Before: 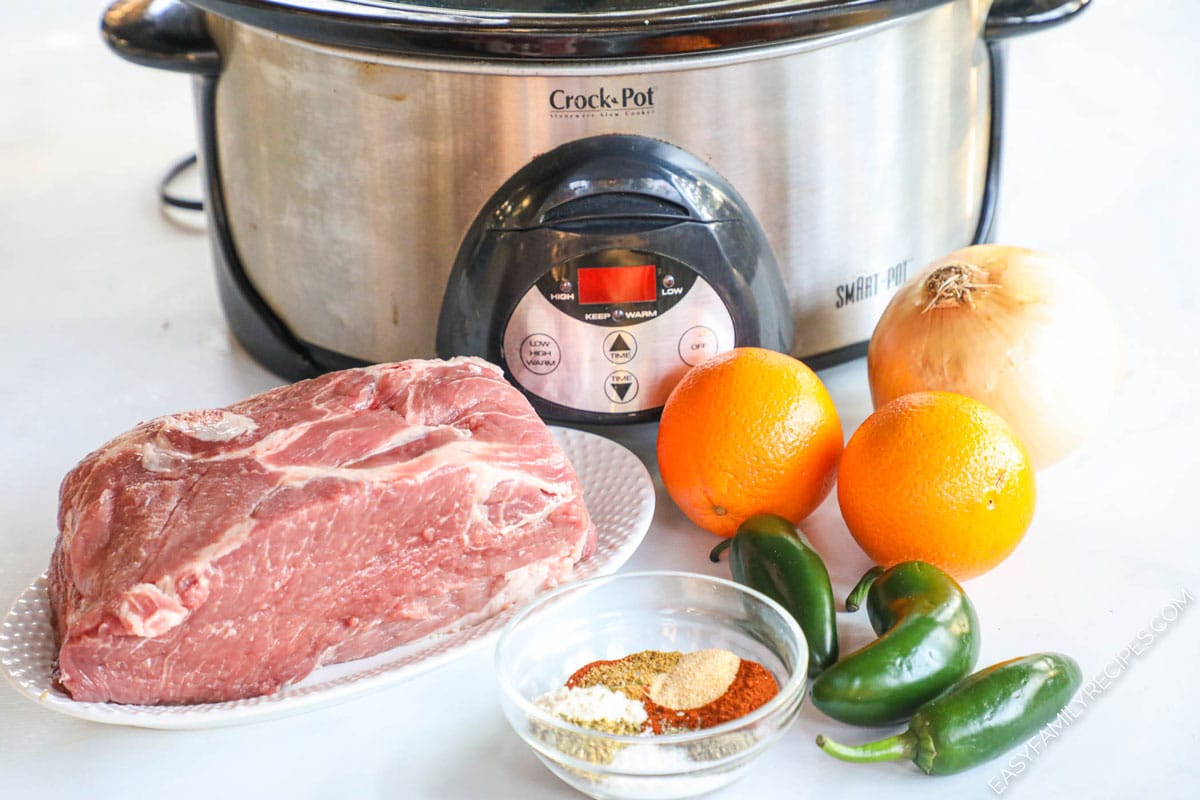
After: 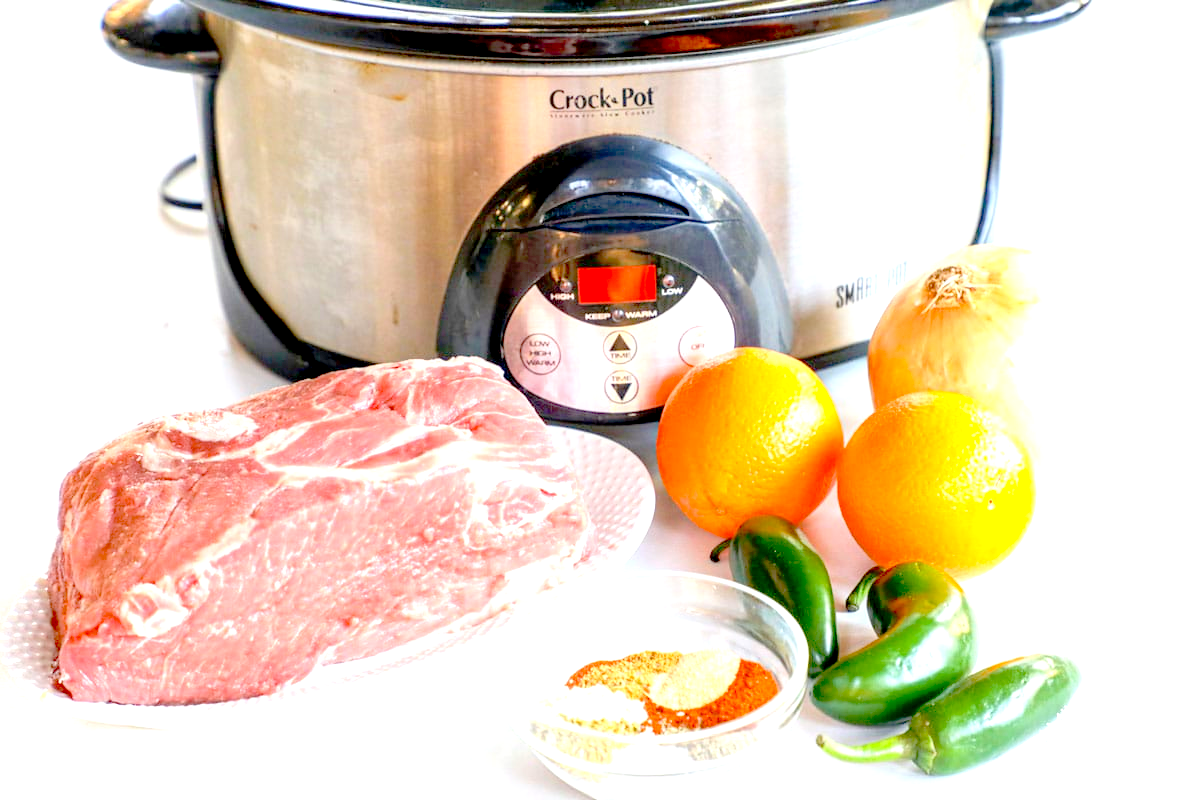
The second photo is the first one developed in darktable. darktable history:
exposure: black level correction 0.033, exposure 0.9 EV, compensate highlight preservation false
local contrast: detail 69%
